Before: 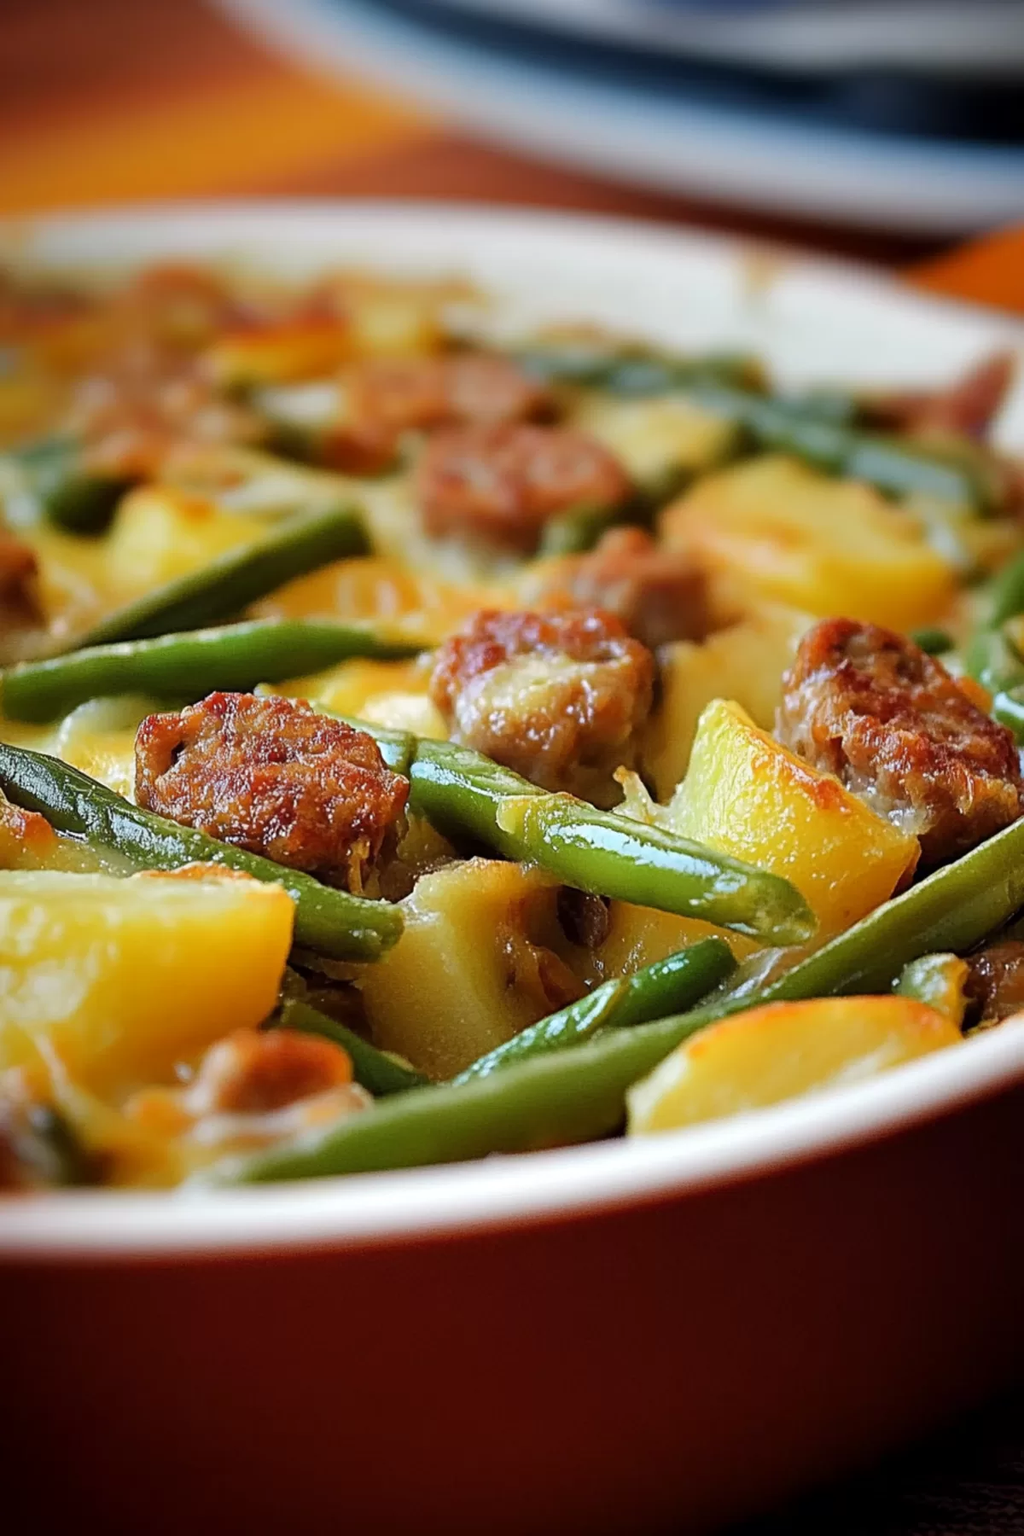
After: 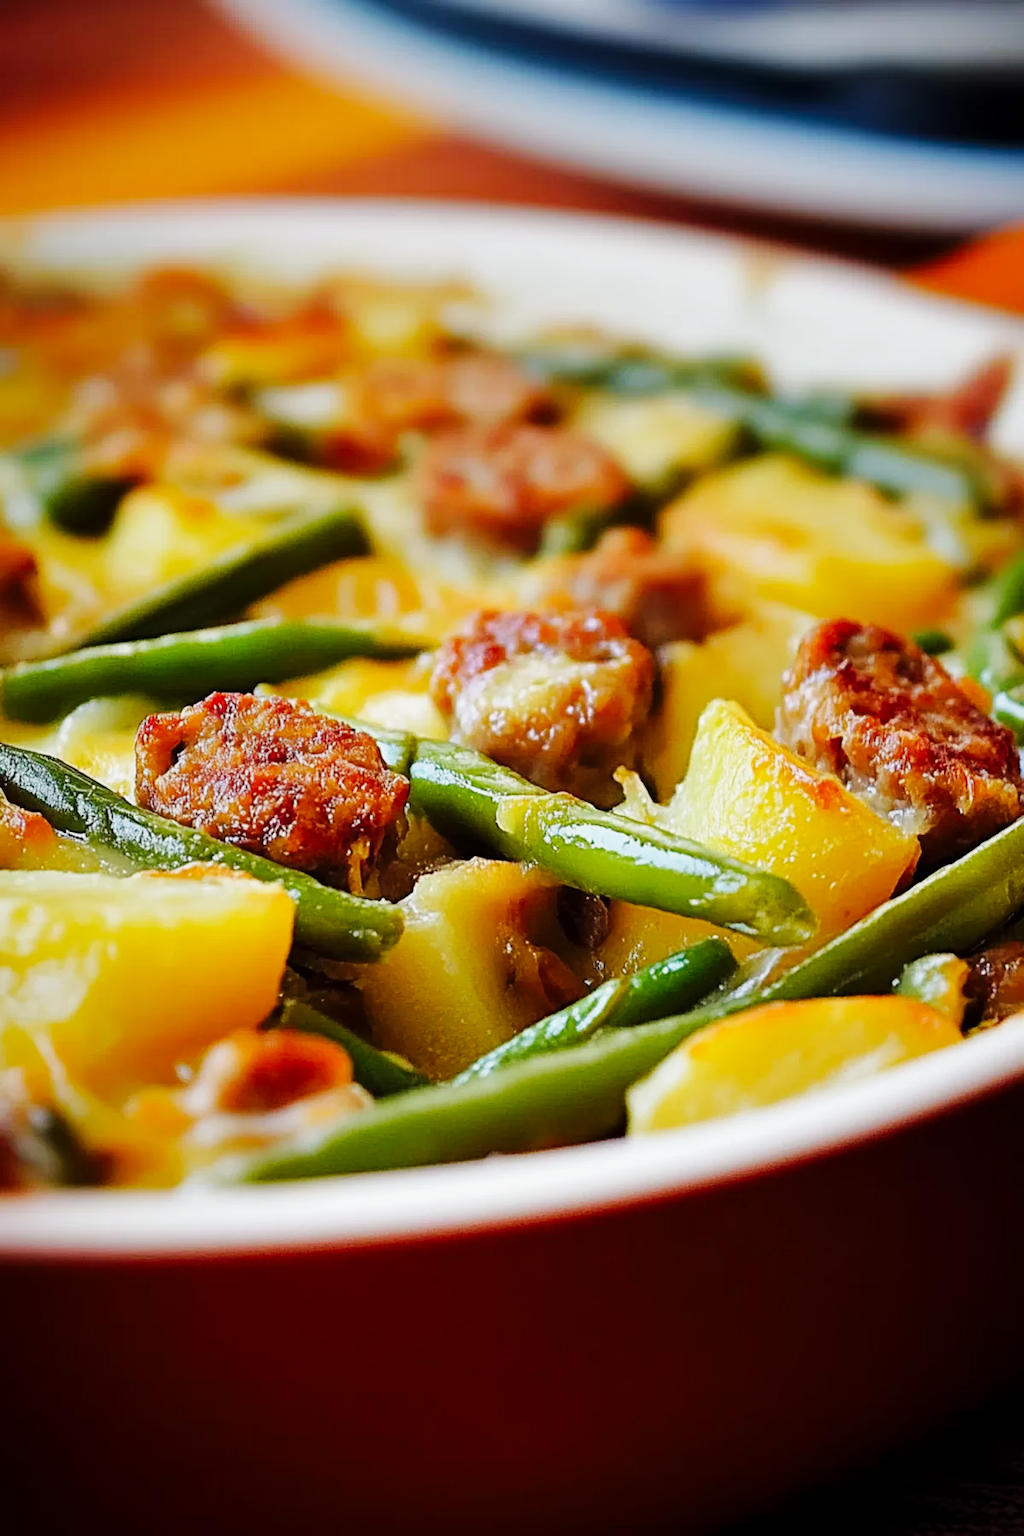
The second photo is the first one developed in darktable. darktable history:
shadows and highlights: shadows -20, white point adjustment -2, highlights -35
base curve: curves: ch0 [(0, 0) (0.032, 0.025) (0.121, 0.166) (0.206, 0.329) (0.605, 0.79) (1, 1)], preserve colors none
